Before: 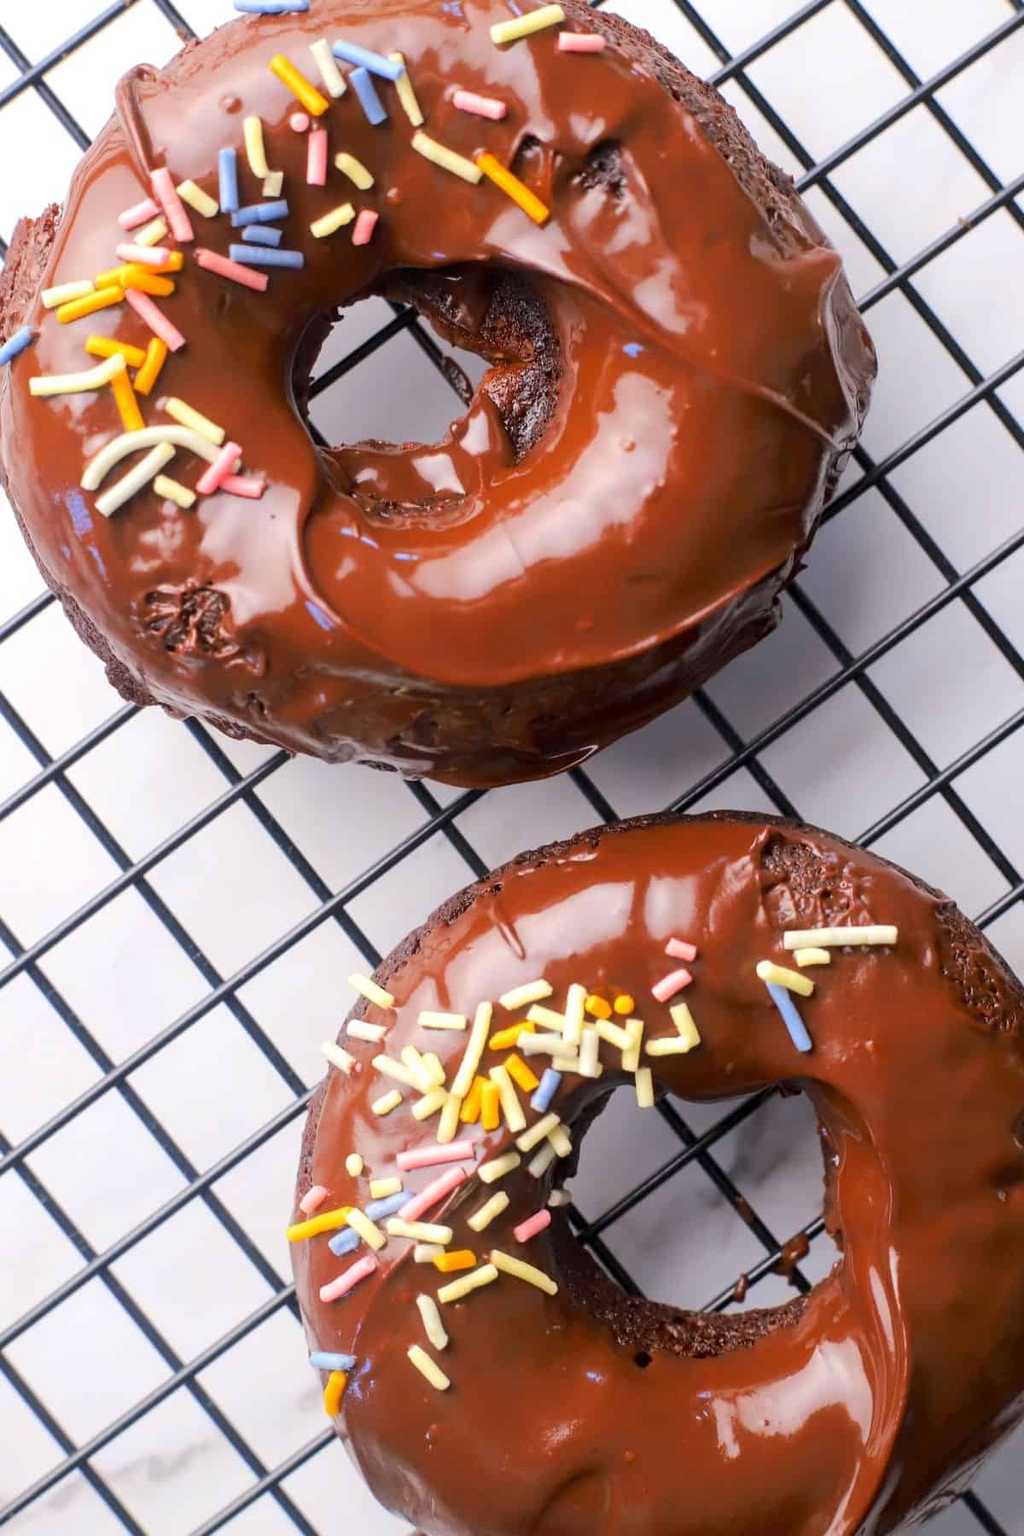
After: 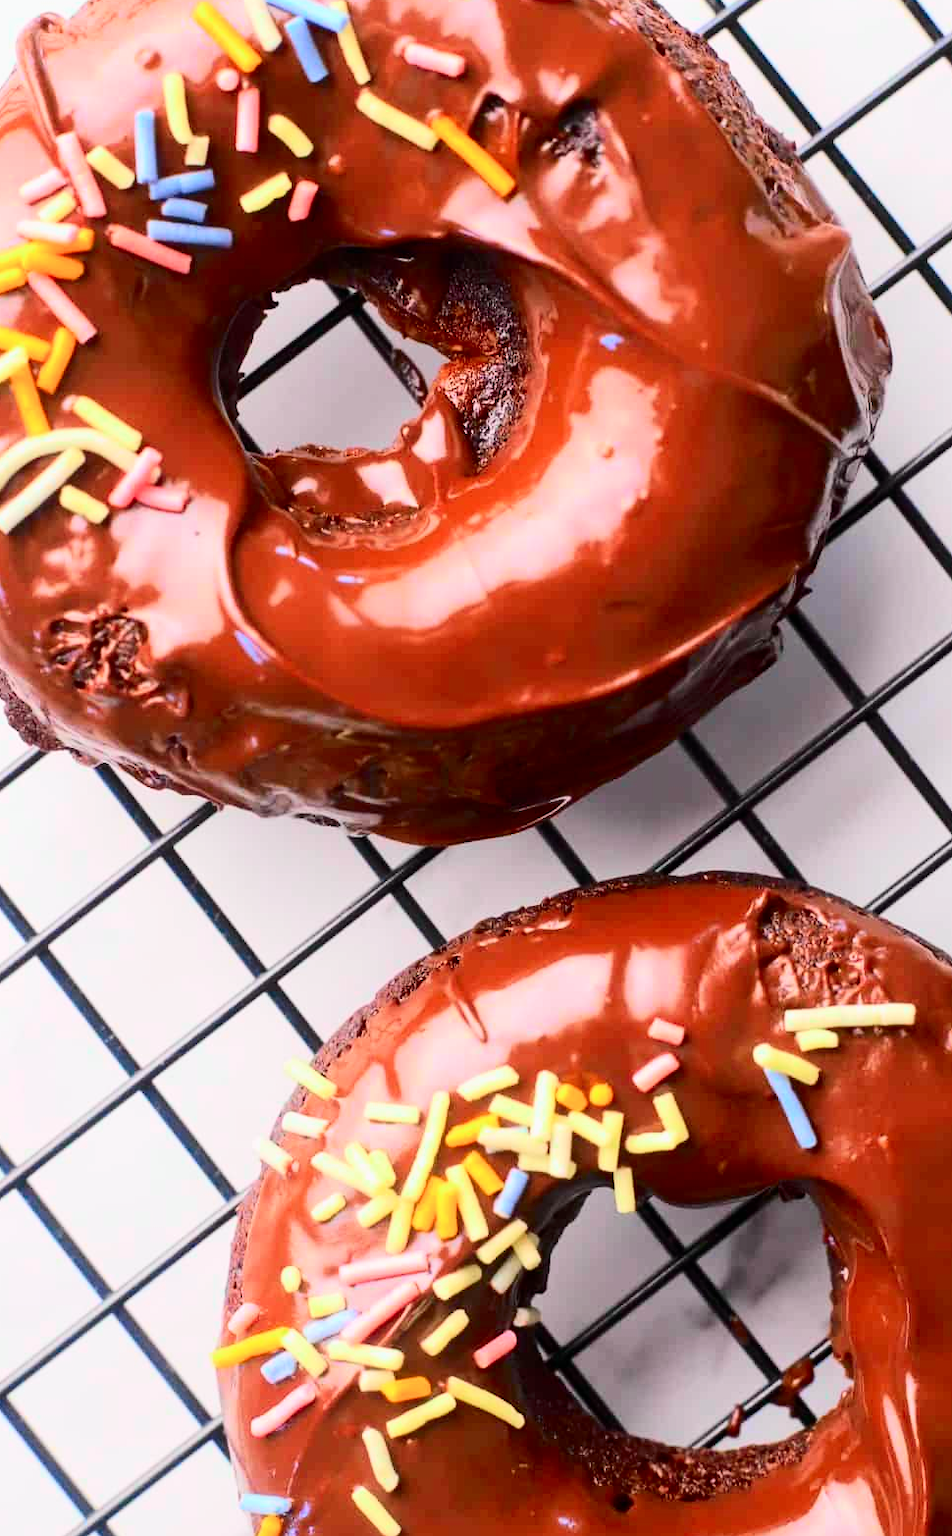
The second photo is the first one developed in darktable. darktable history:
crop: left 9.929%, top 3.475%, right 9.188%, bottom 9.529%
tone curve: curves: ch0 [(0, 0.003) (0.044, 0.025) (0.12, 0.089) (0.197, 0.168) (0.281, 0.273) (0.468, 0.548) (0.583, 0.691) (0.701, 0.815) (0.86, 0.922) (1, 0.982)]; ch1 [(0, 0) (0.232, 0.214) (0.404, 0.376) (0.461, 0.425) (0.493, 0.481) (0.501, 0.5) (0.517, 0.524) (0.55, 0.585) (0.598, 0.651) (0.671, 0.735) (0.796, 0.85) (1, 1)]; ch2 [(0, 0) (0.249, 0.216) (0.357, 0.317) (0.448, 0.432) (0.478, 0.492) (0.498, 0.499) (0.517, 0.527) (0.537, 0.564) (0.569, 0.617) (0.61, 0.659) (0.706, 0.75) (0.808, 0.809) (0.991, 0.968)], color space Lab, independent channels, preserve colors none
